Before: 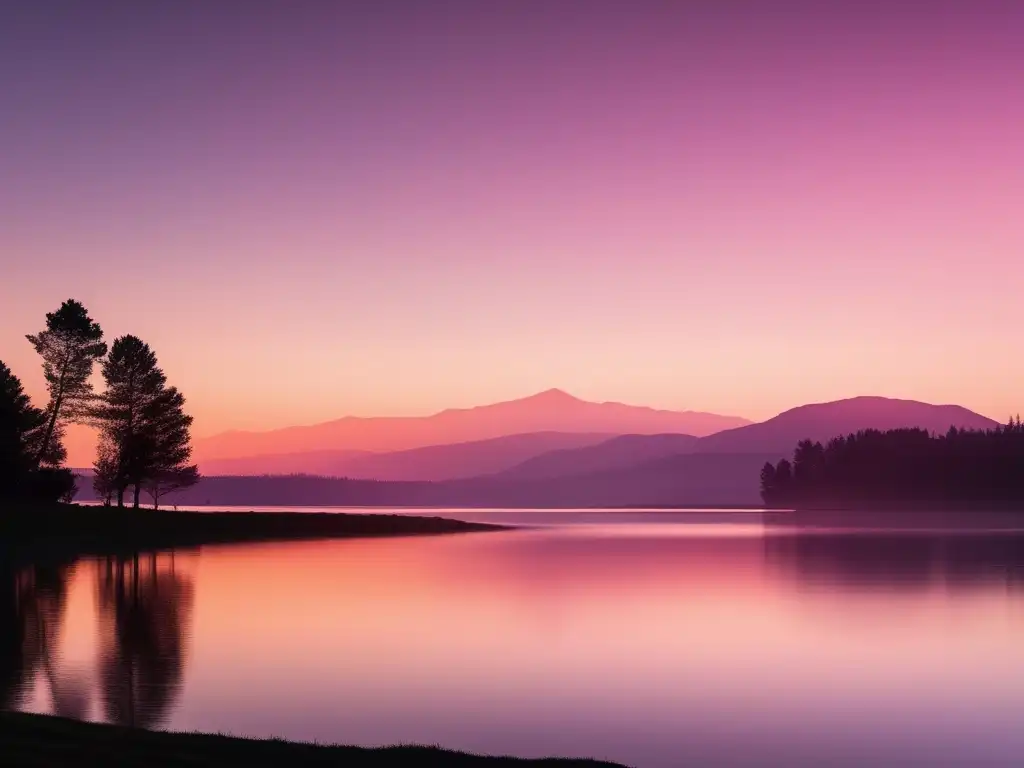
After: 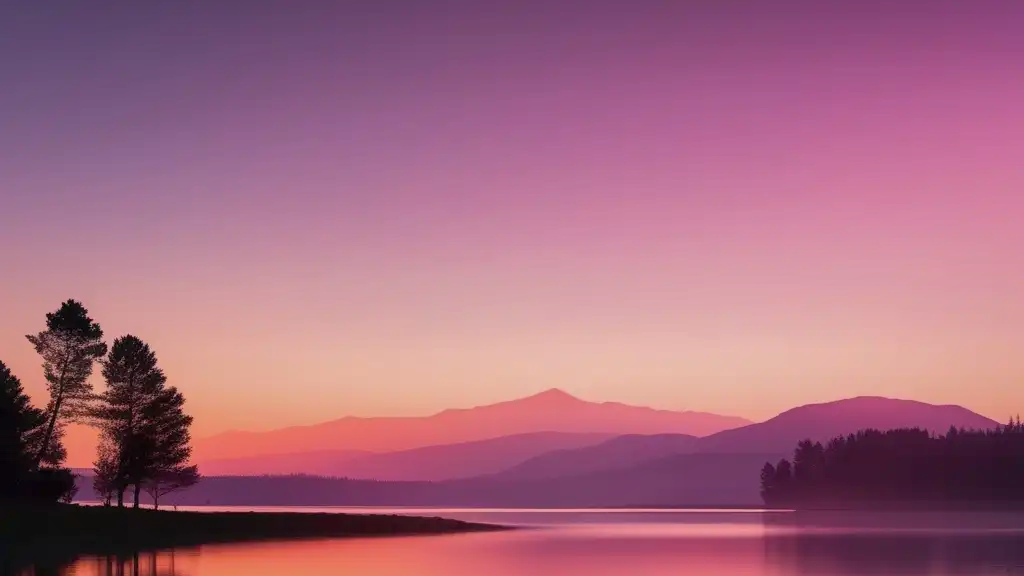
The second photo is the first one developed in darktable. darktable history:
shadows and highlights: shadows 40, highlights -60
crop: bottom 24.967%
